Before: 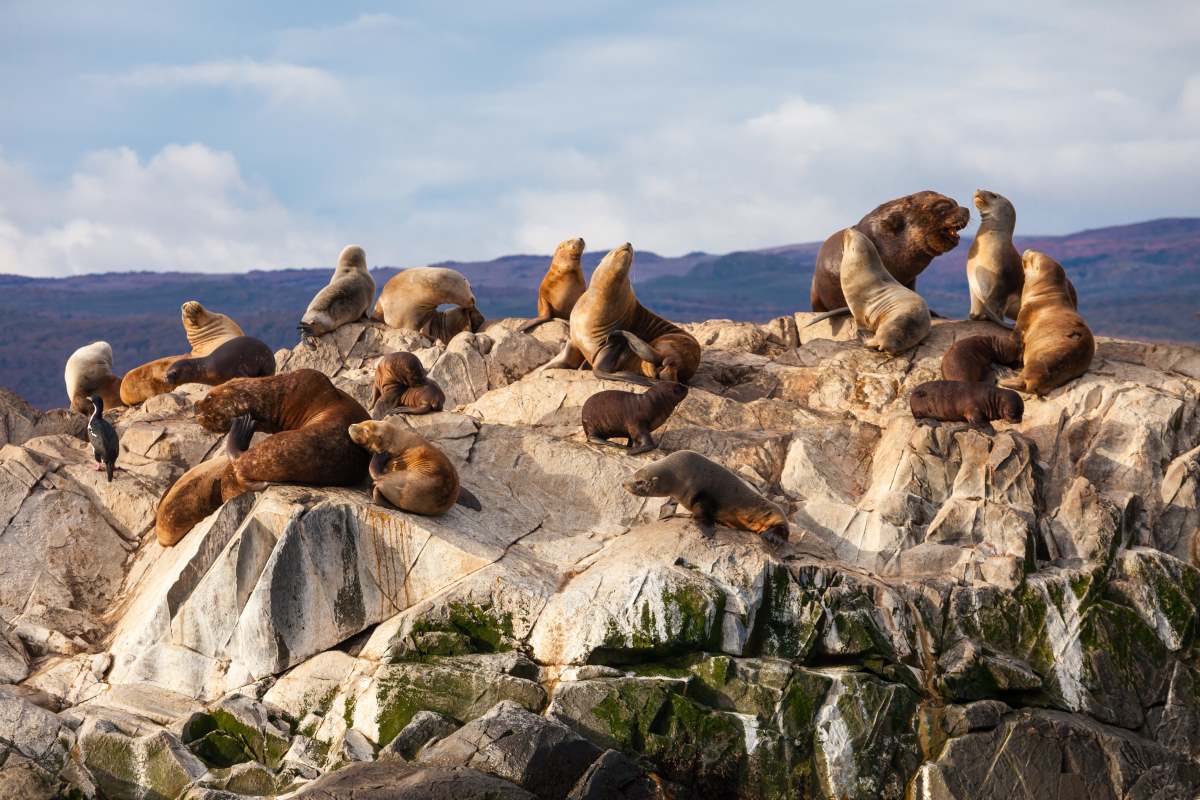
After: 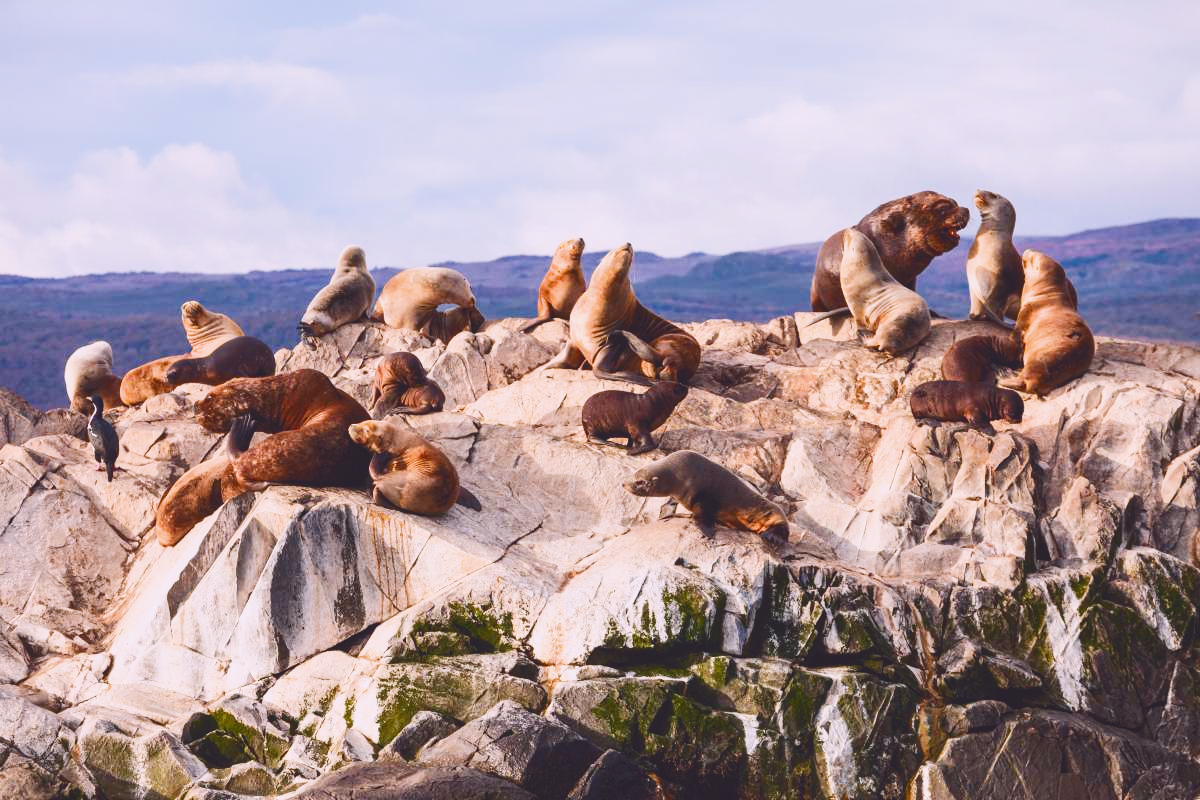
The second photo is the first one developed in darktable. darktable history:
filmic rgb: black relative exposure -7.65 EV, hardness 4.02, contrast 1.1, highlights saturation mix -30%
exposure: black level correction 0, exposure 1.1 EV, compensate exposure bias true, compensate highlight preservation false
tone curve: curves: ch0 [(0, 0.142) (0.384, 0.314) (0.752, 0.711) (0.991, 0.95)]; ch1 [(0.006, 0.129) (0.346, 0.384) (1, 1)]; ch2 [(0.003, 0.057) (0.261, 0.248) (1, 1)], color space Lab, independent channels
